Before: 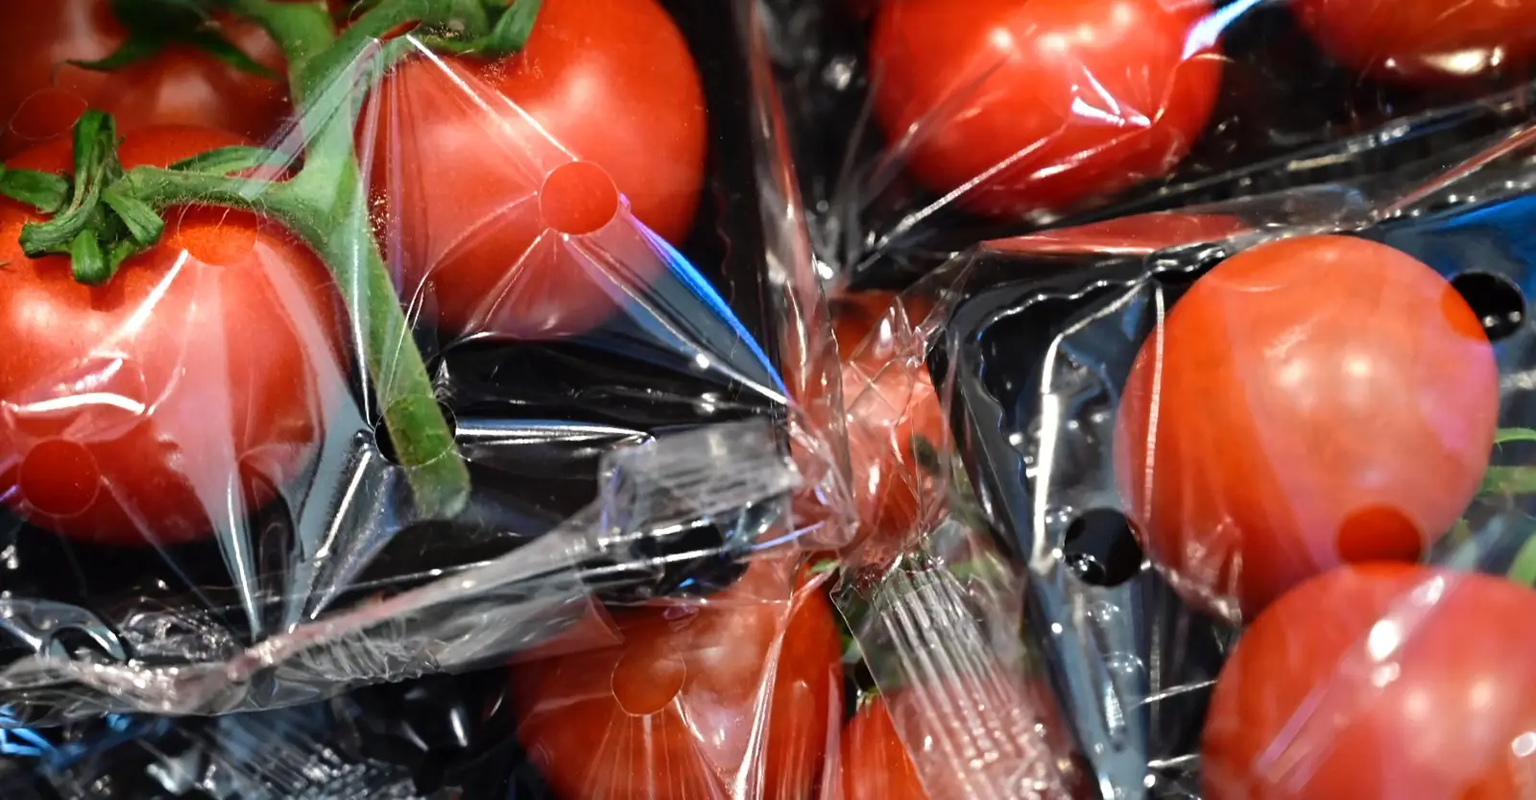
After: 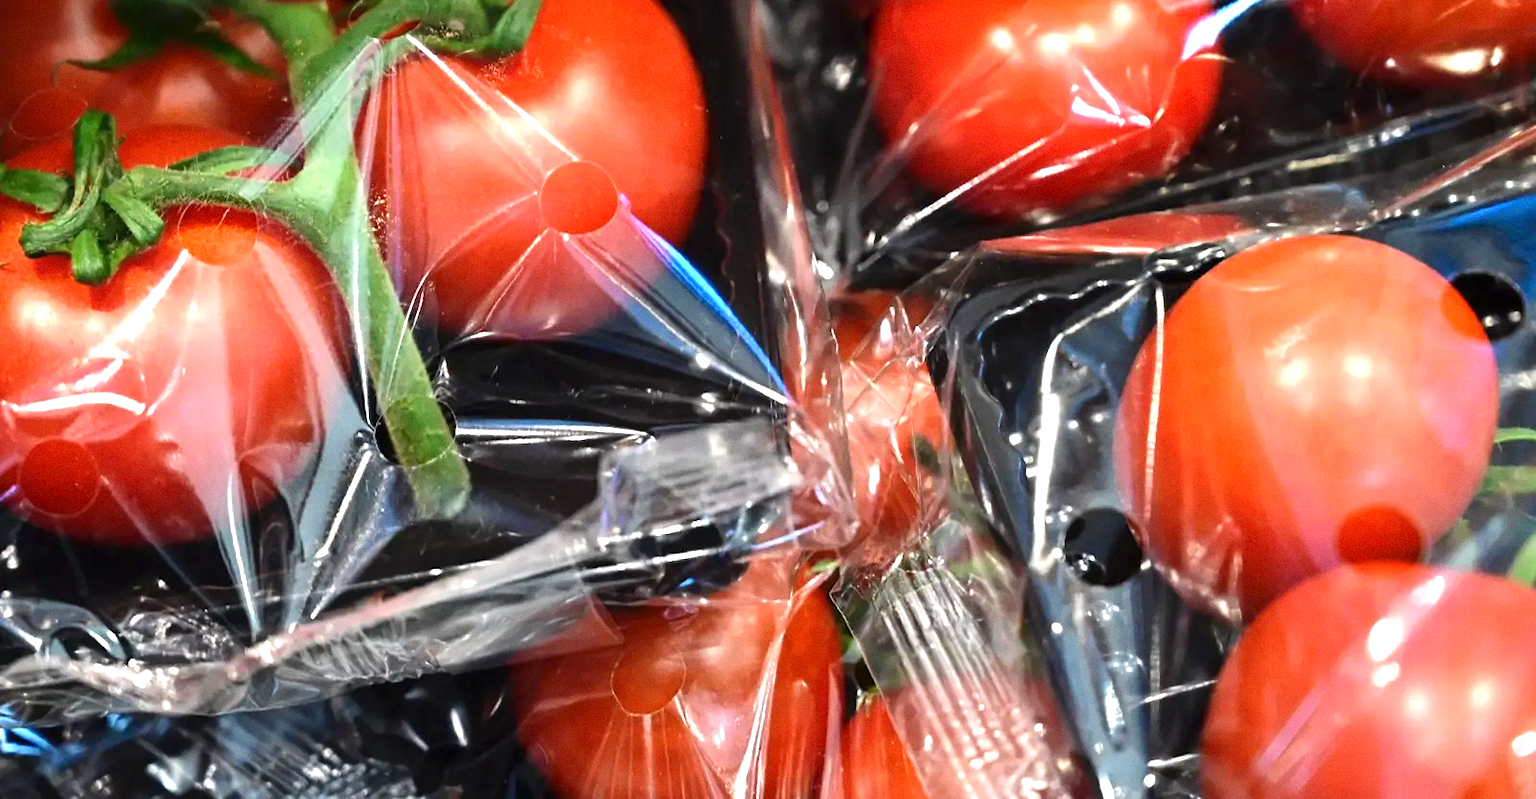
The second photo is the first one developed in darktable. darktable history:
exposure: exposure 0.766 EV, compensate highlight preservation false
grain: coarseness 0.09 ISO, strength 16.61%
